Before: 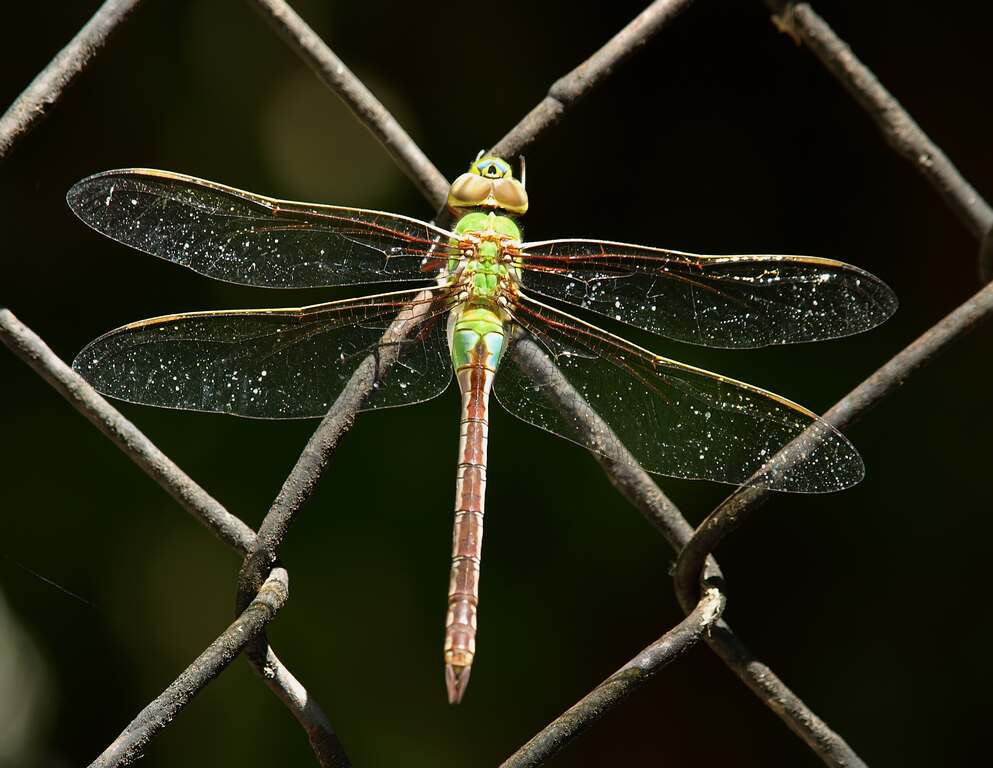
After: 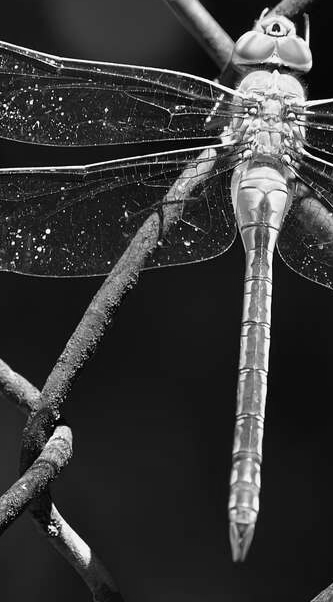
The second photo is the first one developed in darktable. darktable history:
crop and rotate: left 21.77%, top 18.528%, right 44.676%, bottom 2.997%
monochrome: on, module defaults
